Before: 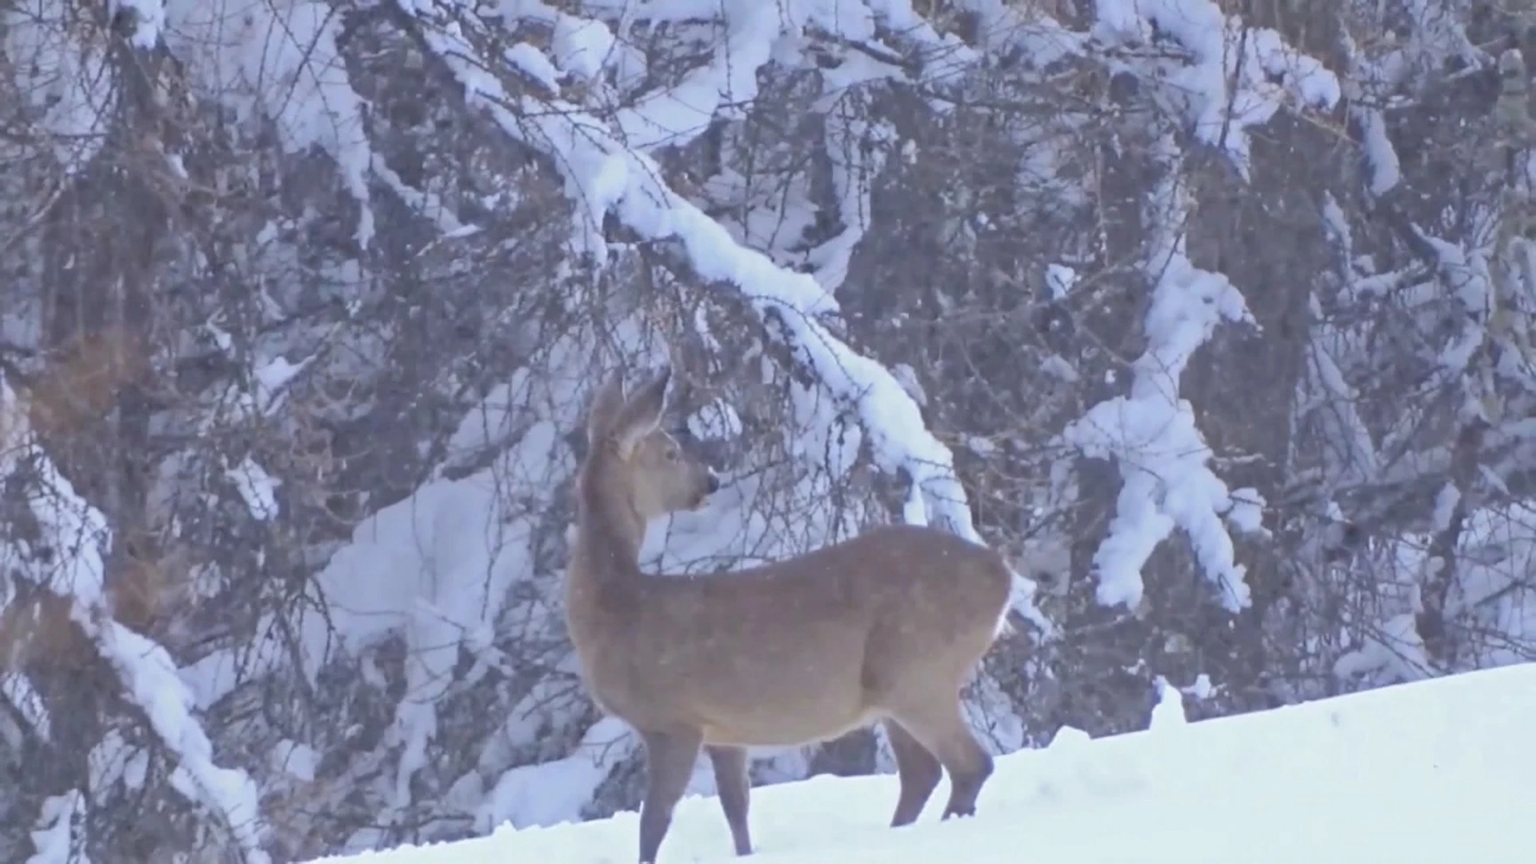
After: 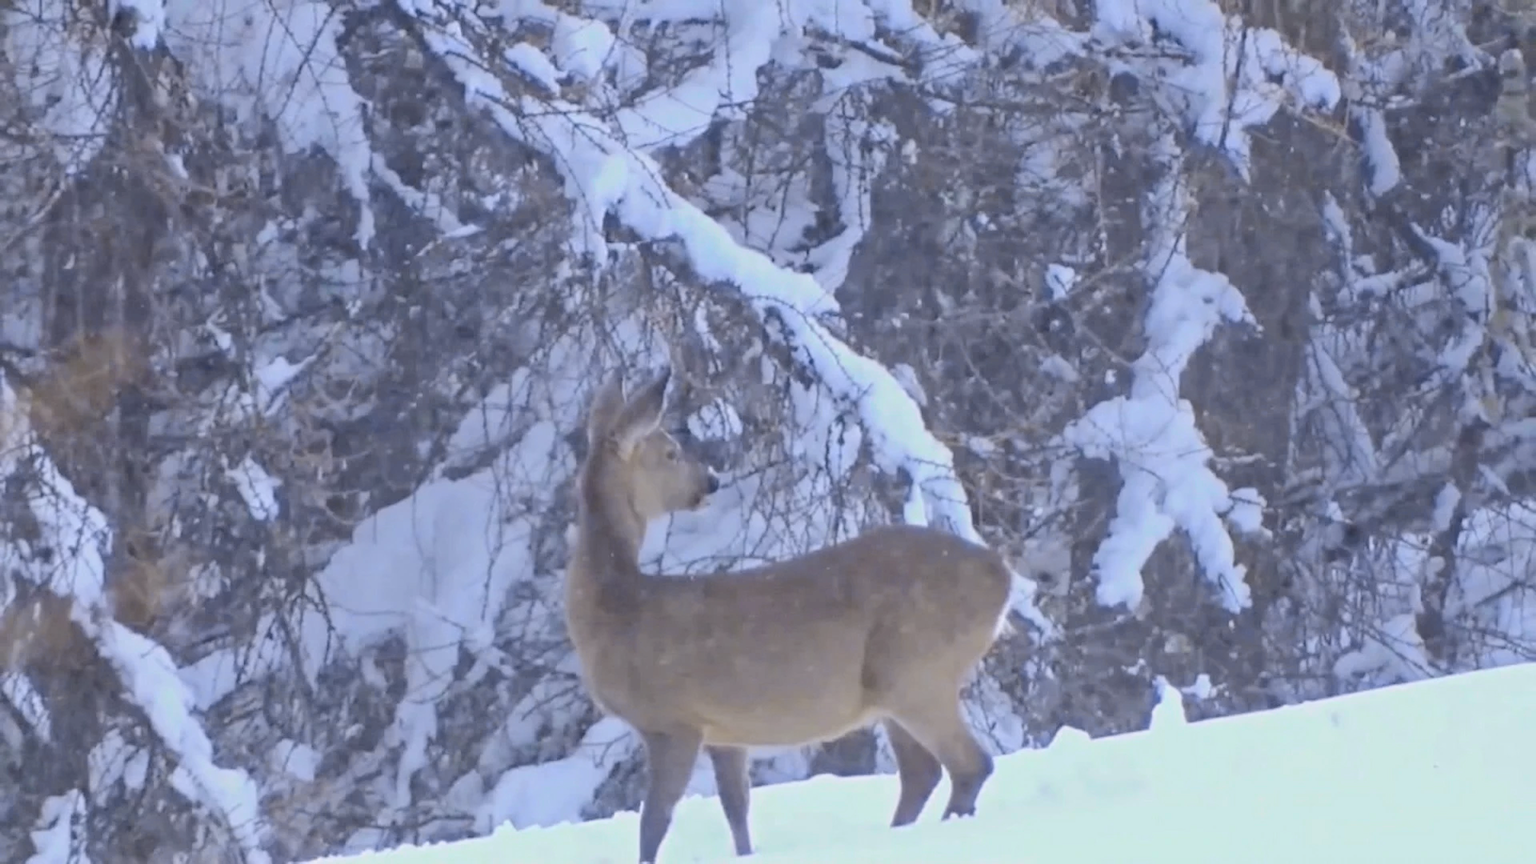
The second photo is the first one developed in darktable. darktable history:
tone curve: curves: ch0 [(0, 0) (0.068, 0.031) (0.175, 0.132) (0.337, 0.304) (0.498, 0.511) (0.748, 0.762) (0.993, 0.954)]; ch1 [(0, 0) (0.294, 0.184) (0.359, 0.34) (0.362, 0.35) (0.43, 0.41) (0.476, 0.457) (0.499, 0.5) (0.529, 0.523) (0.677, 0.762) (1, 1)]; ch2 [(0, 0) (0.431, 0.419) (0.495, 0.502) (0.524, 0.534) (0.557, 0.56) (0.634, 0.654) (0.728, 0.722) (1, 1)], color space Lab, independent channels, preserve colors none
